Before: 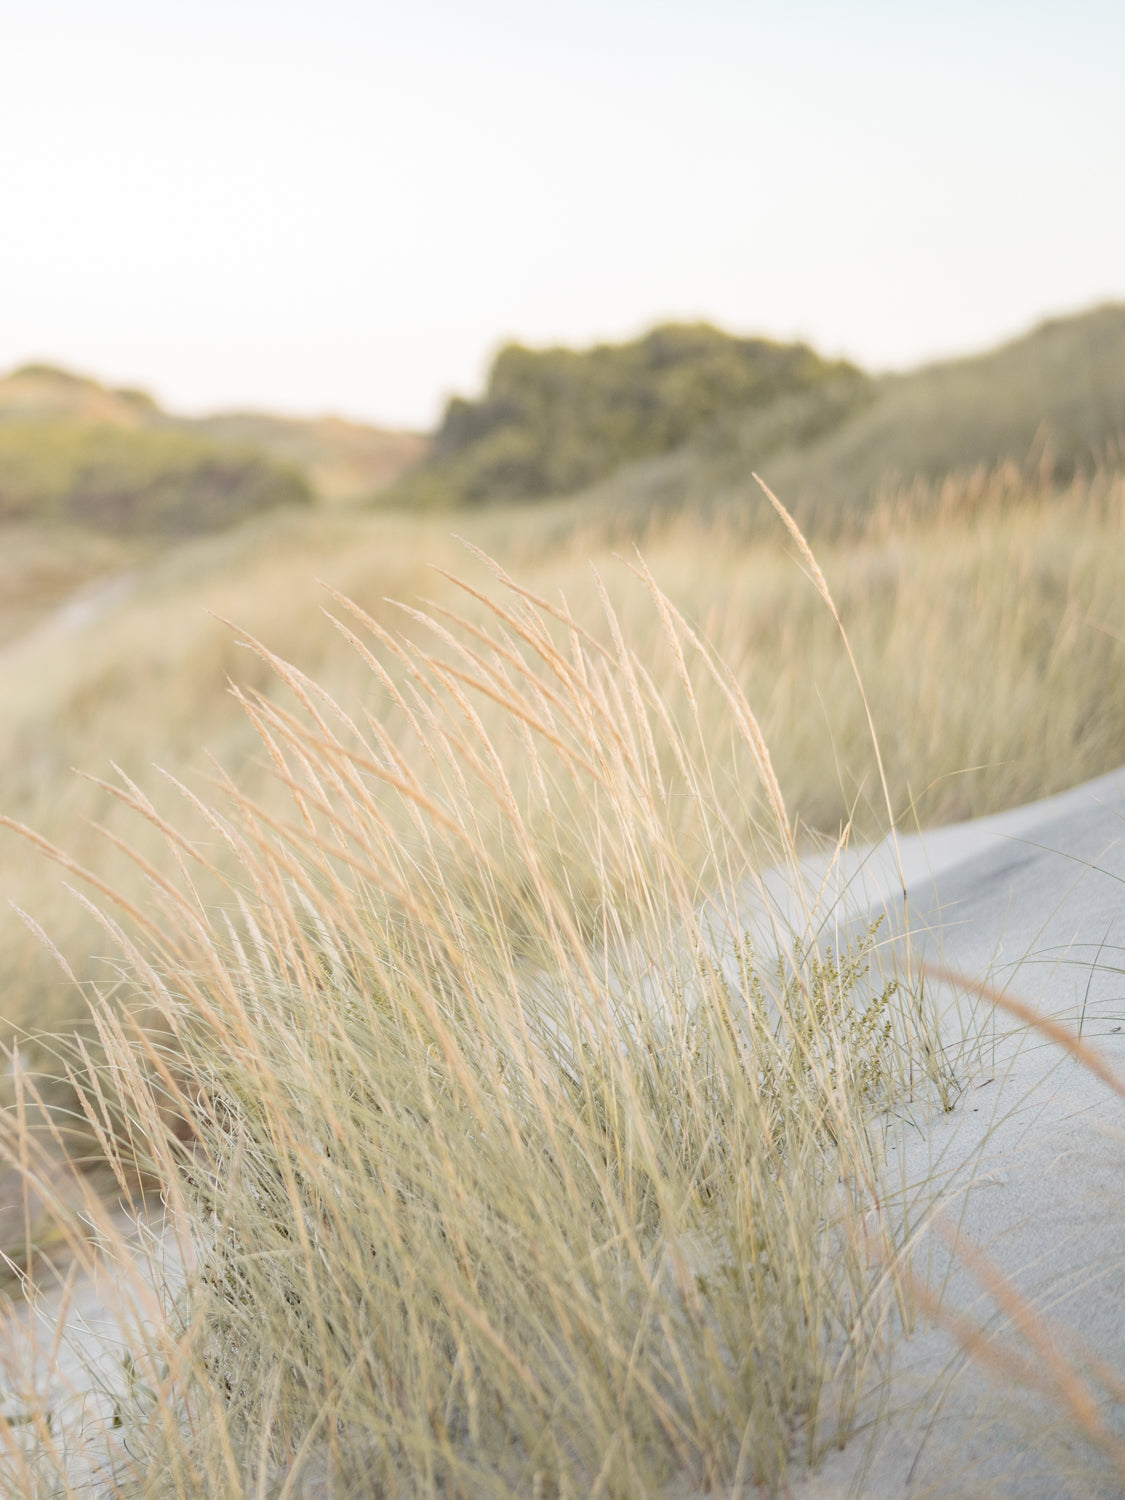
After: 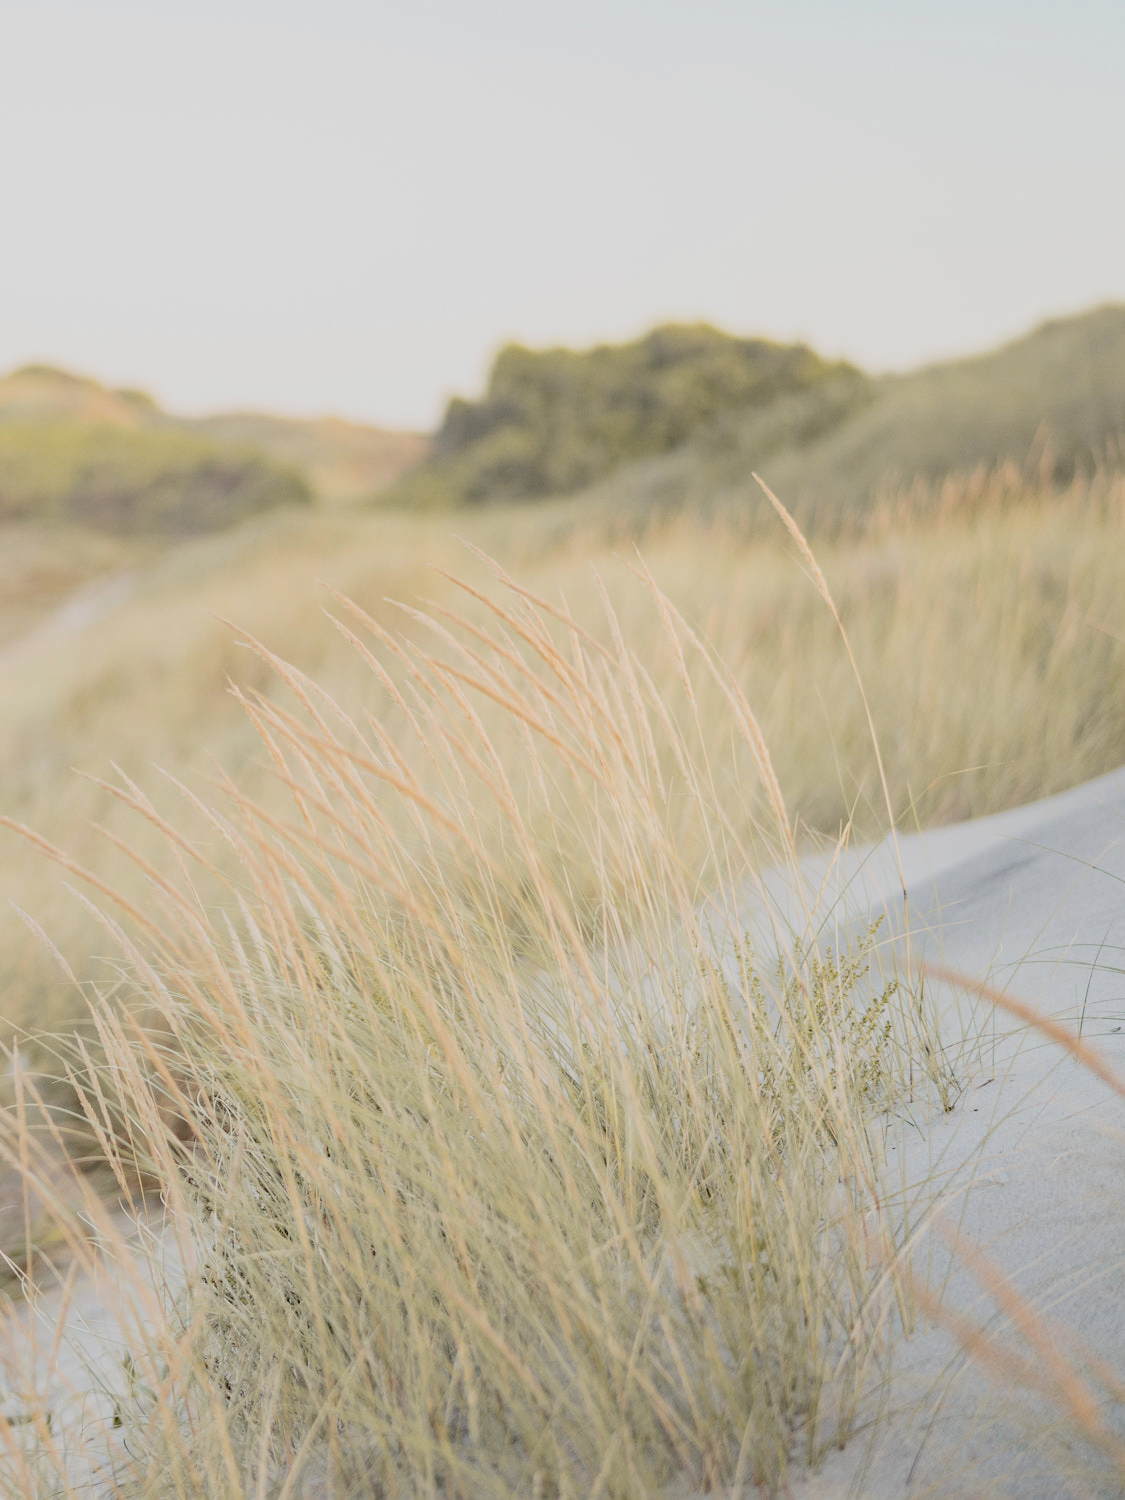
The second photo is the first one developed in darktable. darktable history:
filmic rgb: black relative exposure -7.65 EV, white relative exposure 4.56 EV, threshold 2.98 EV, hardness 3.61, contrast 1.107, color science v6 (2022), enable highlight reconstruction true
